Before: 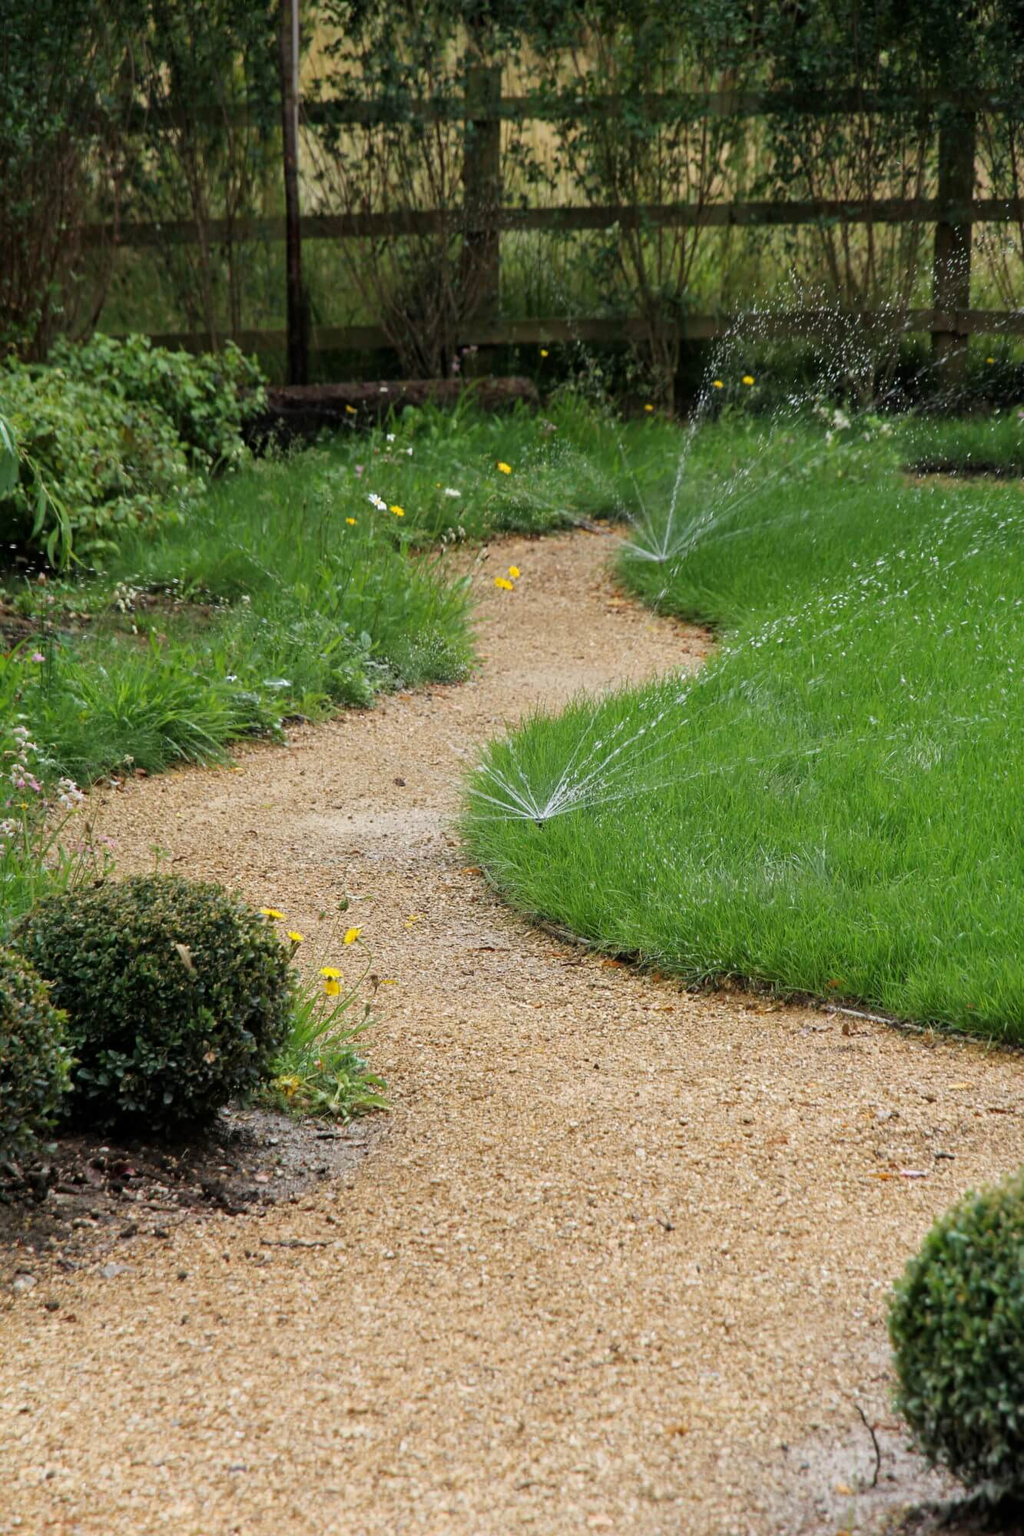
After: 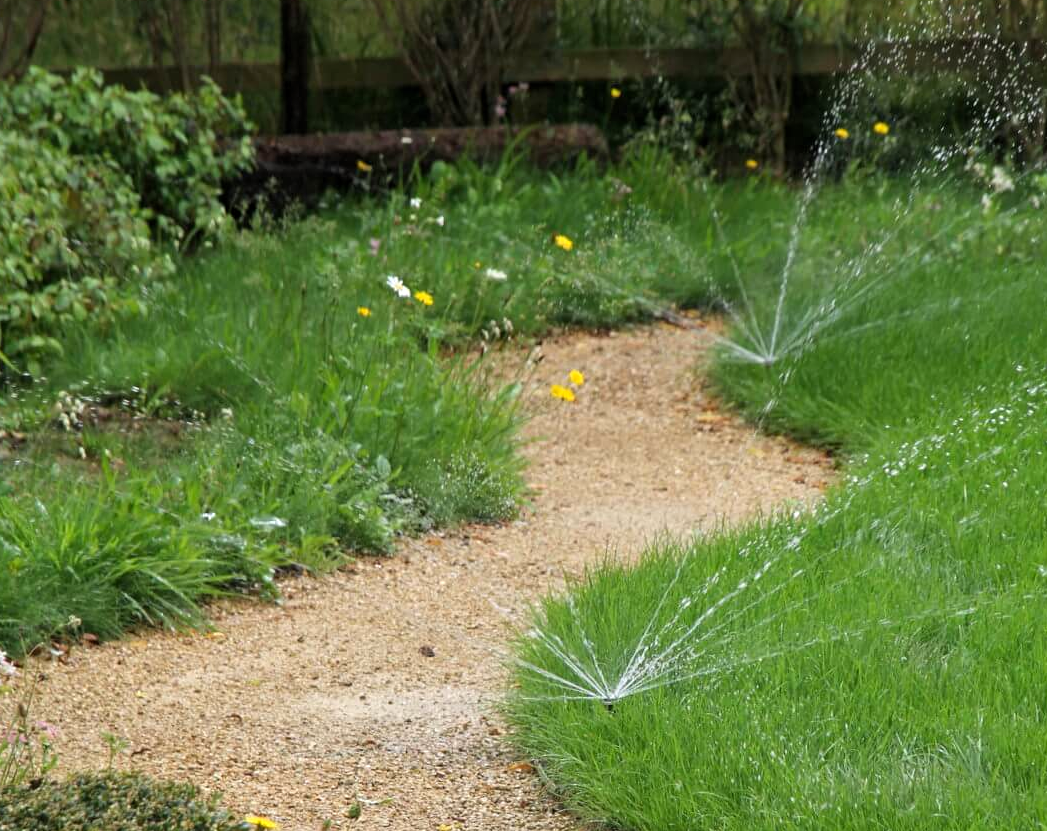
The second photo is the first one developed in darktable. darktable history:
crop: left 7.036%, top 18.398%, right 14.379%, bottom 40.043%
levels: mode automatic, black 0.023%, white 99.97%, levels [0.062, 0.494, 0.925]
